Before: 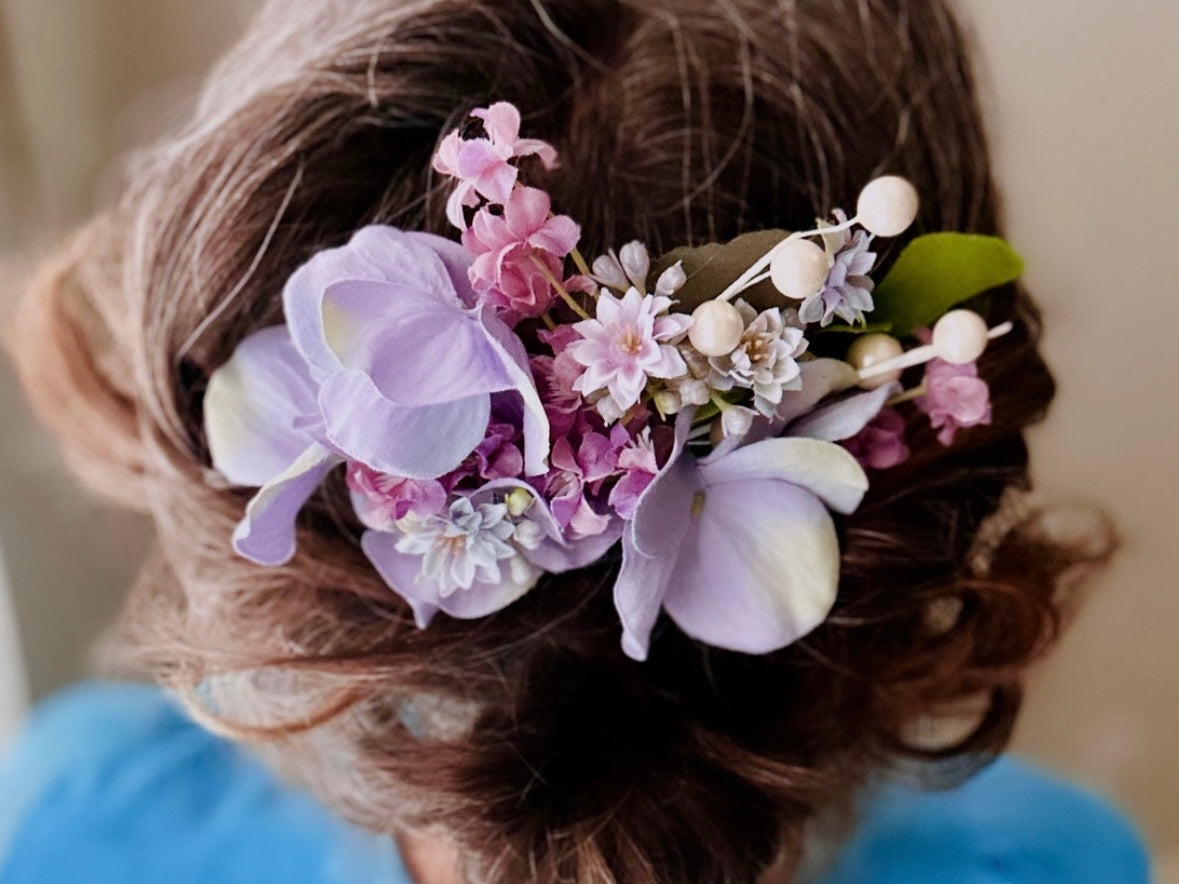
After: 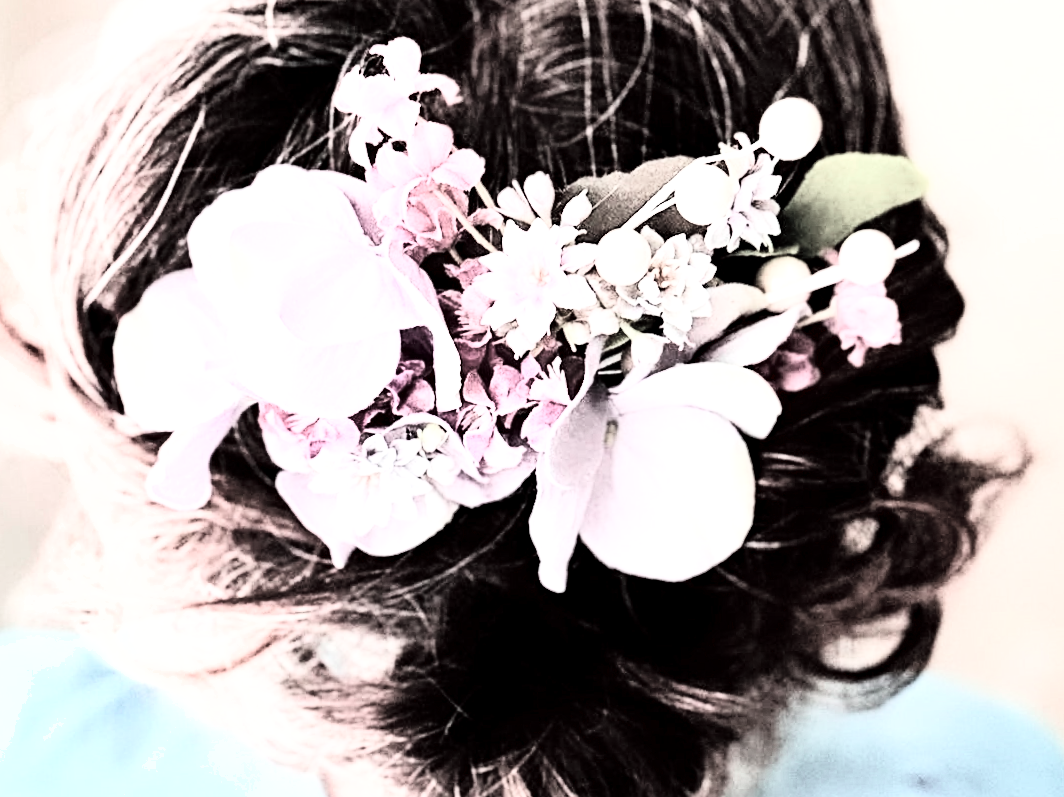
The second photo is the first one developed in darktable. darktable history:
exposure: black level correction 0.001, exposure 1.646 EV, compensate exposure bias true, compensate highlight preservation false
contrast equalizer: y [[0.5, 0.5, 0.5, 0.539, 0.64, 0.611], [0.5 ×6], [0.5 ×6], [0 ×6], [0 ×6]]
crop and rotate: angle 1.96°, left 5.673%, top 5.673%
shadows and highlights: soften with gaussian
haze removal: strength 0.1, compatibility mode true, adaptive false
color correction: highlights a* -0.95, highlights b* 4.5, shadows a* 3.55
rgb curve: curves: ch0 [(0, 0) (0.21, 0.15) (0.24, 0.21) (0.5, 0.75) (0.75, 0.96) (0.89, 0.99) (1, 1)]; ch1 [(0, 0.02) (0.21, 0.13) (0.25, 0.2) (0.5, 0.67) (0.75, 0.9) (0.89, 0.97) (1, 1)]; ch2 [(0, 0.02) (0.21, 0.13) (0.25, 0.2) (0.5, 0.67) (0.75, 0.9) (0.89, 0.97) (1, 1)], compensate middle gray true
color contrast: green-magenta contrast 0.3, blue-yellow contrast 0.15
